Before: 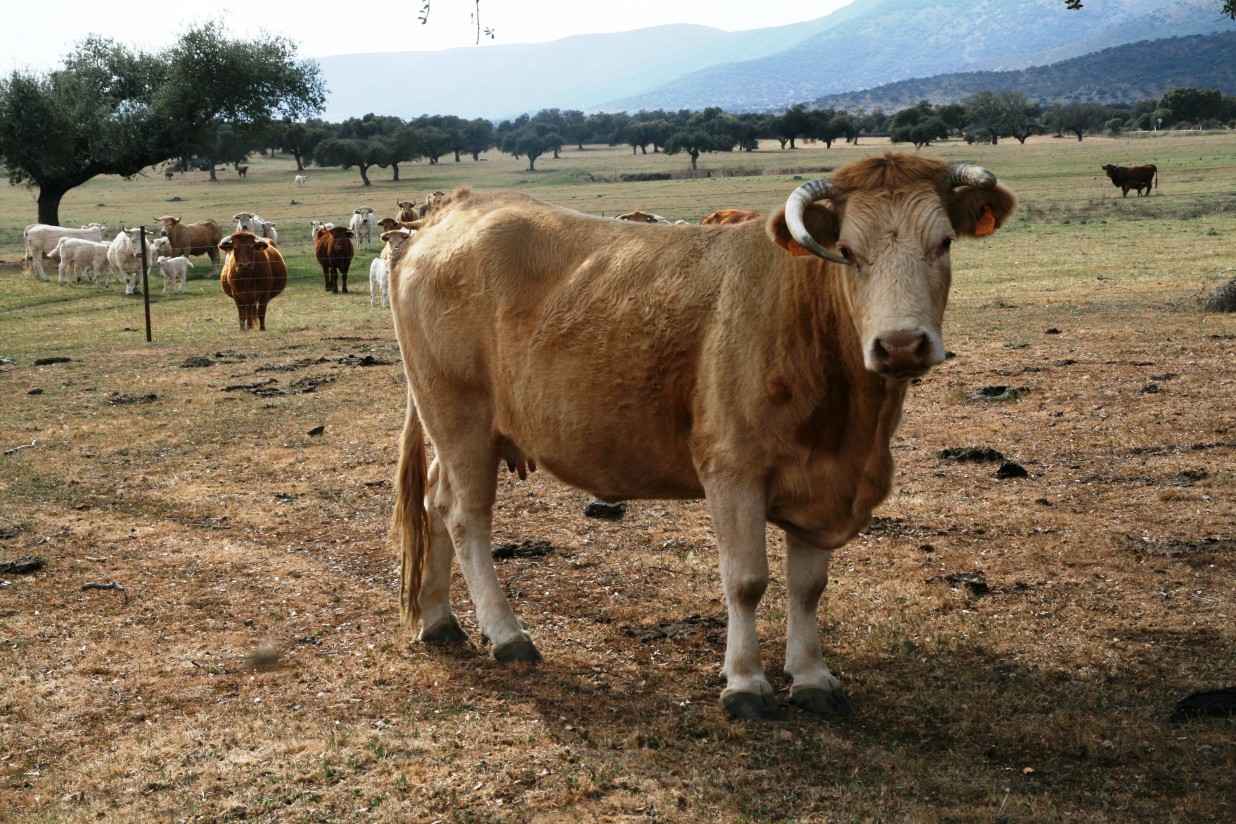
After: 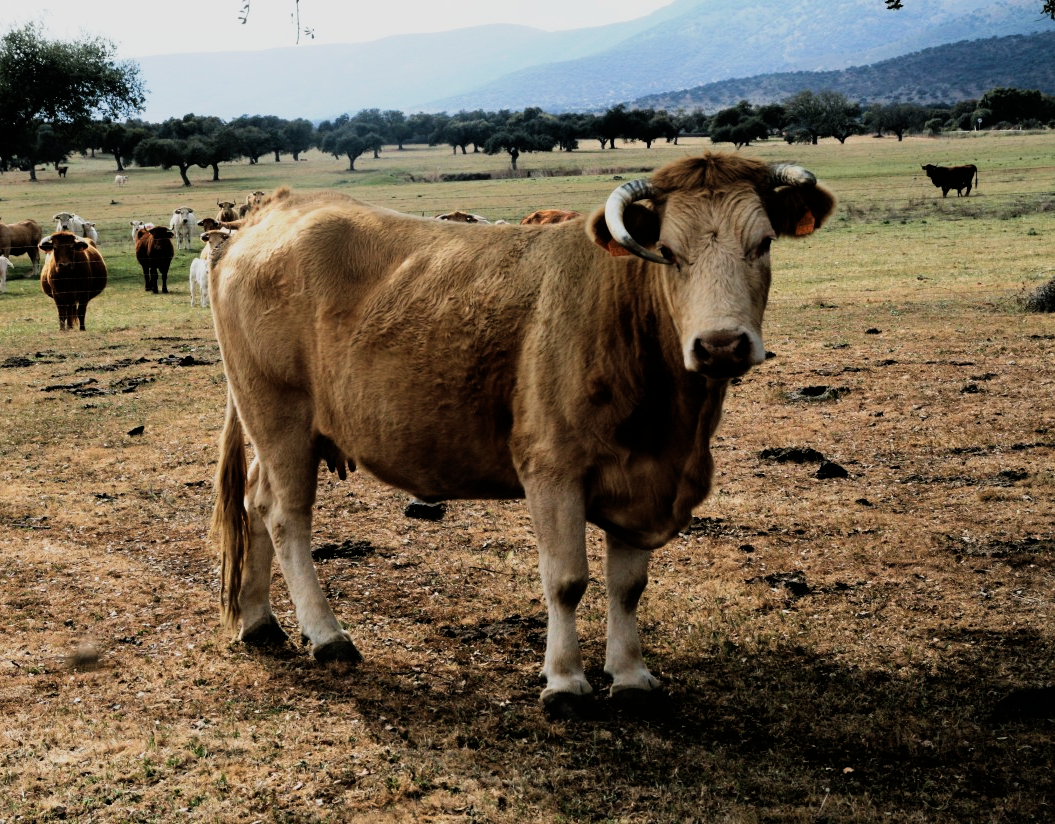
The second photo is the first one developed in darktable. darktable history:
velvia: on, module defaults
crop and rotate: left 14.584%
filmic rgb: black relative exposure -5 EV, hardness 2.88, contrast 1.3, highlights saturation mix -30%
white balance: emerald 1
